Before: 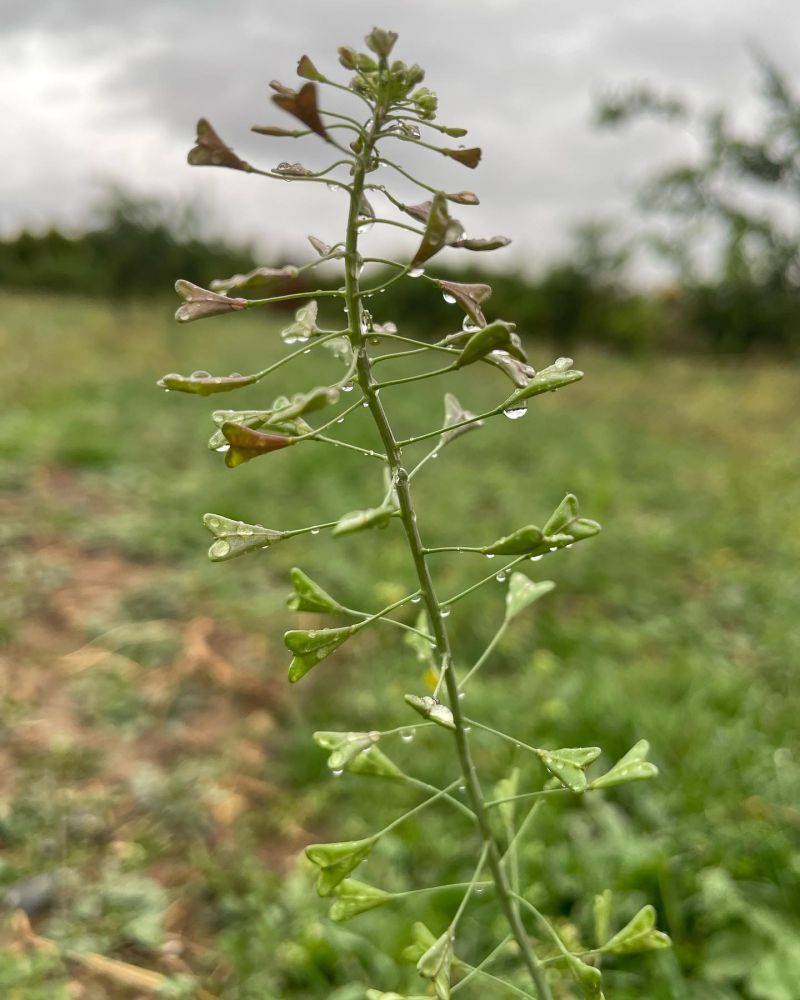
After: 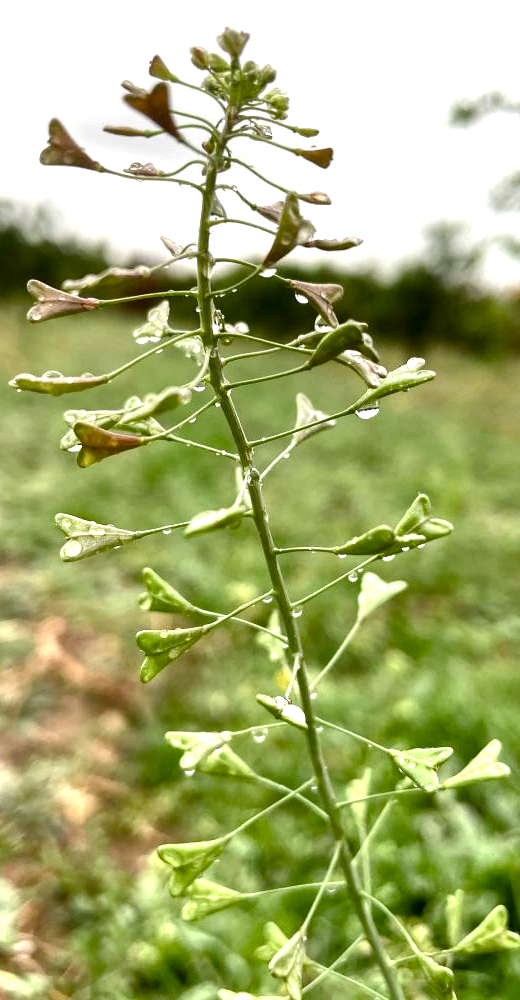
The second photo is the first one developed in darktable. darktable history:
crop and rotate: left 18.577%, right 16.389%
color balance rgb: perceptual saturation grading › global saturation 25.797%, perceptual saturation grading › highlights -50.07%, perceptual saturation grading › shadows 30.02%, perceptual brilliance grading › highlights 10.763%, perceptual brilliance grading › shadows -10.673%
local contrast: highlights 62%, shadows 109%, detail 107%, midtone range 0.535
tone equalizer: -8 EV -0.719 EV, -7 EV -0.7 EV, -6 EV -0.58 EV, -5 EV -0.414 EV, -3 EV 0.4 EV, -2 EV 0.6 EV, -1 EV 0.677 EV, +0 EV 0.764 EV, mask exposure compensation -0.497 EV
